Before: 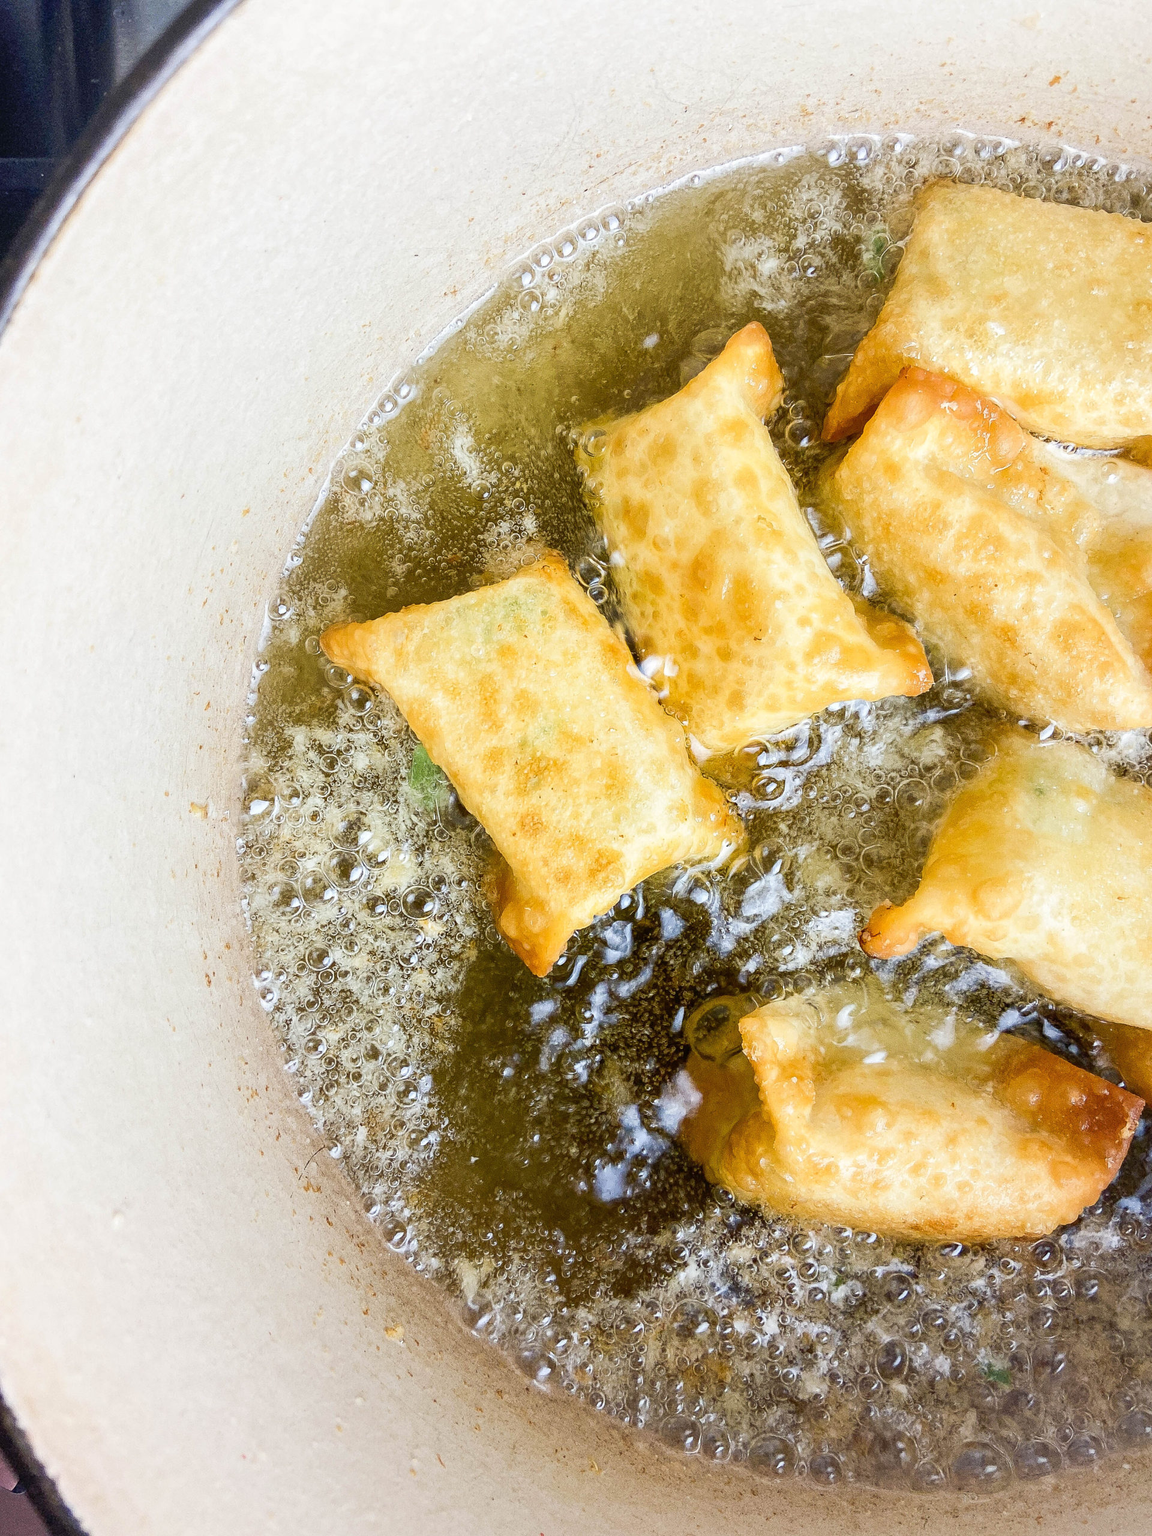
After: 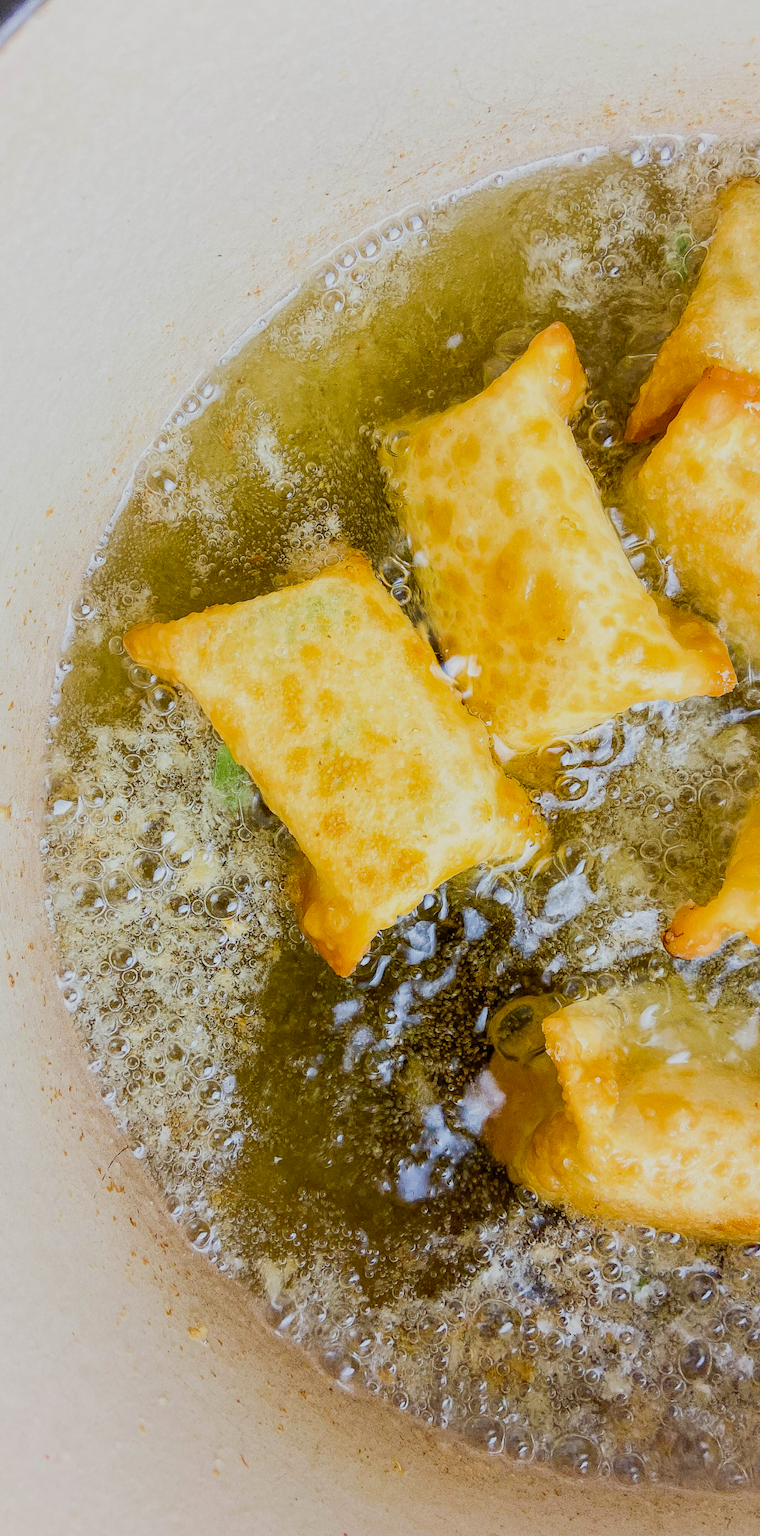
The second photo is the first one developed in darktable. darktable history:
crop: left 17.134%, right 16.805%
color balance rgb: linear chroma grading › global chroma 20.001%, perceptual saturation grading › global saturation 0.457%
filmic rgb: middle gray luminance 18.38%, black relative exposure -10.42 EV, white relative exposure 3.42 EV, target black luminance 0%, hardness 6.02, latitude 98.13%, contrast 0.847, shadows ↔ highlights balance 0.709%, add noise in highlights 0.001, color science v3 (2019), use custom middle-gray values true, contrast in highlights soft
